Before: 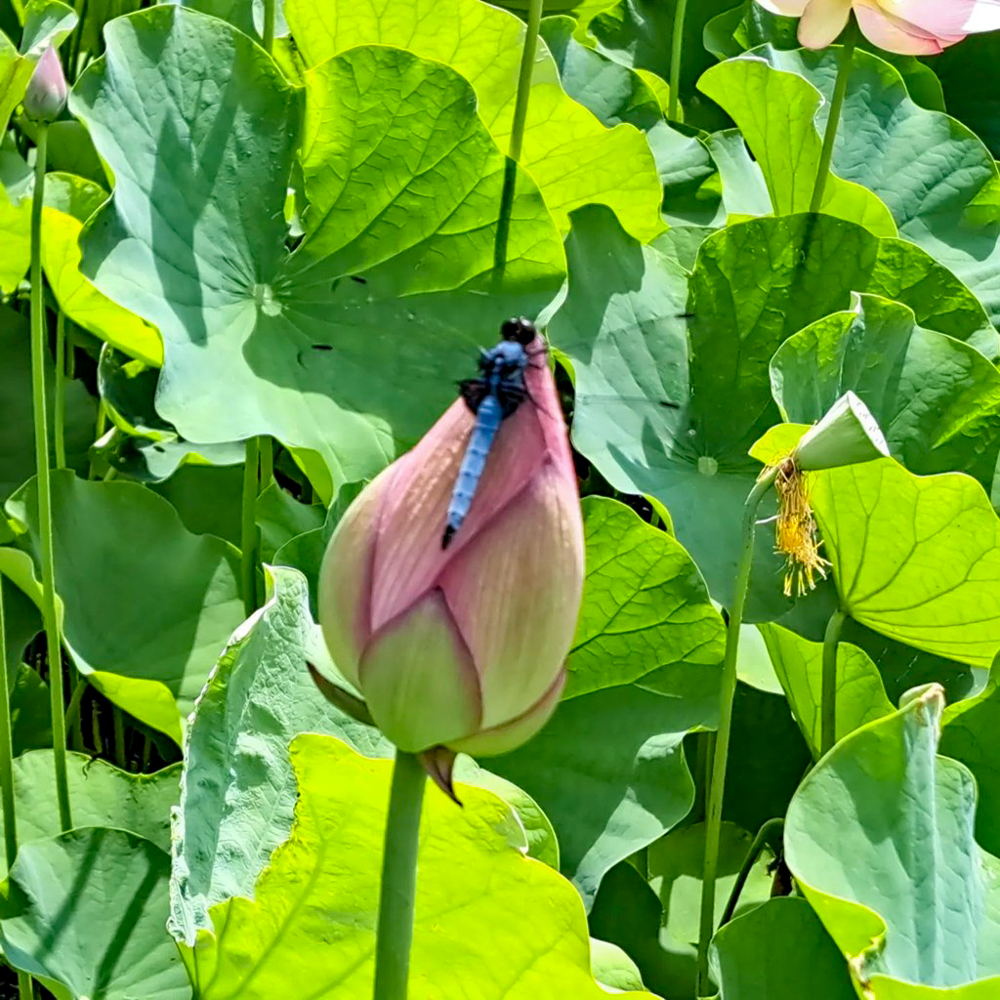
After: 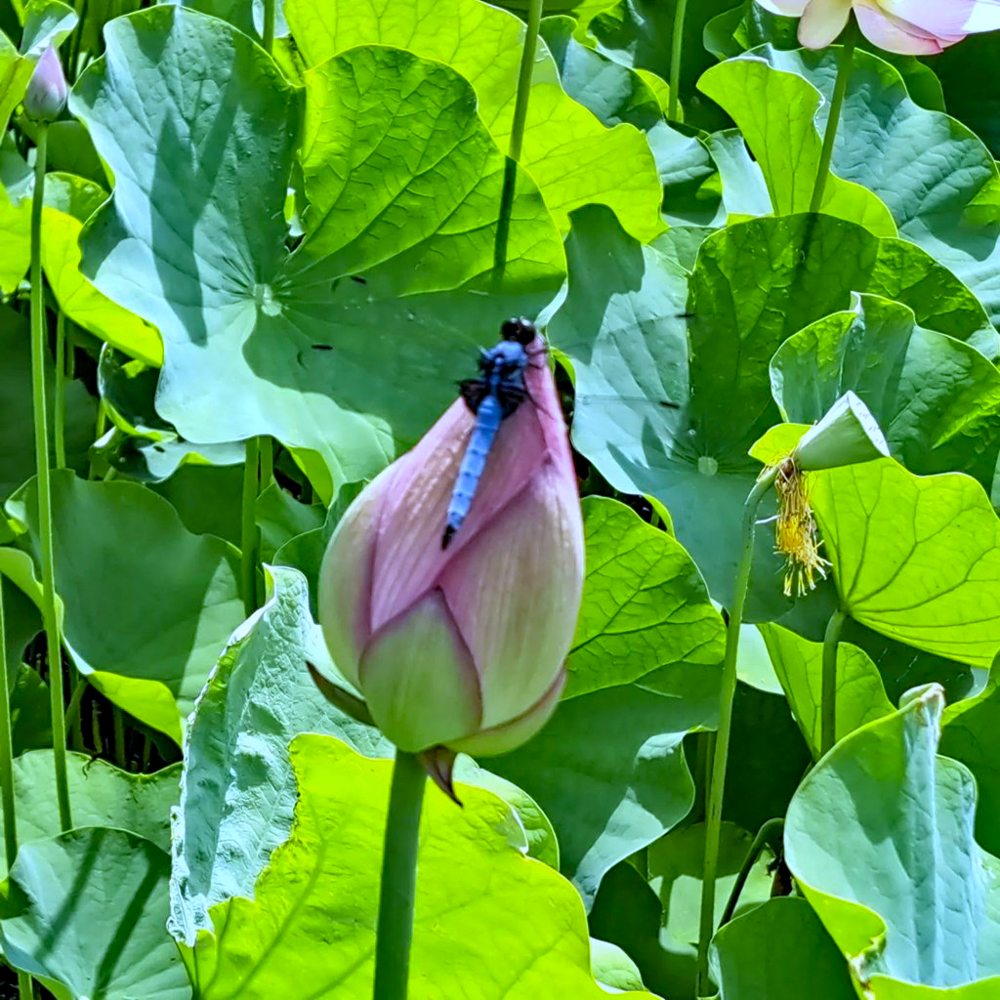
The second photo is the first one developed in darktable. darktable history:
white balance: red 0.871, blue 1.249
shadows and highlights: low approximation 0.01, soften with gaussian
